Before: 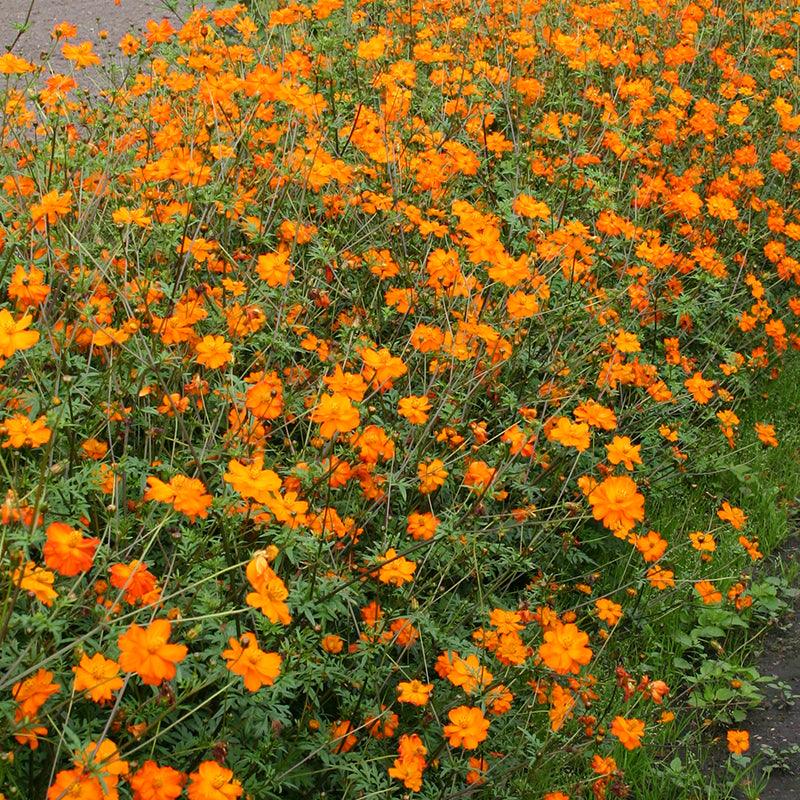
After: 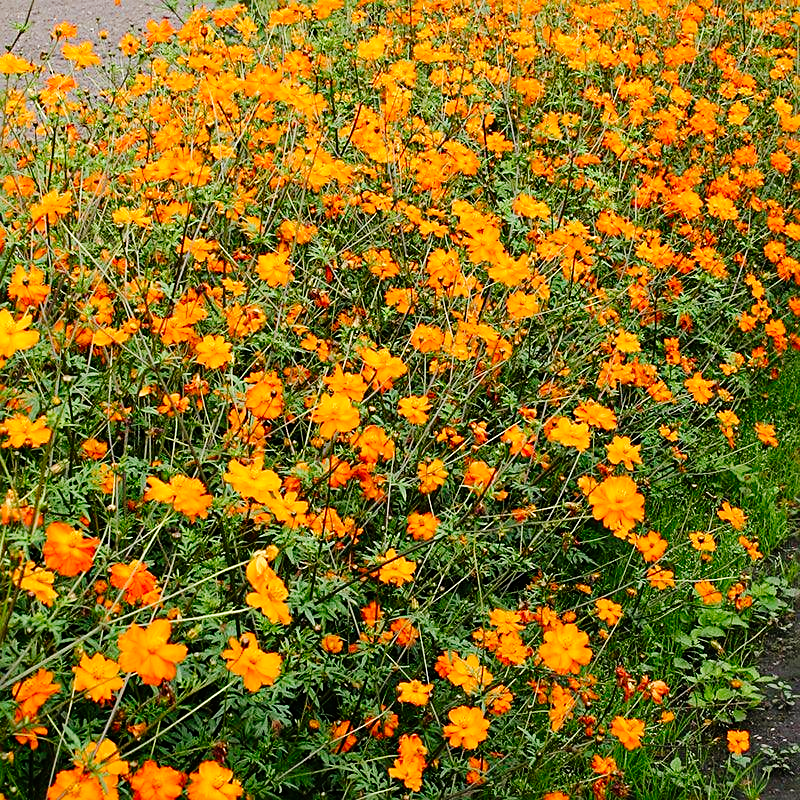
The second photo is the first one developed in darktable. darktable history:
tone curve: curves: ch0 [(0, 0) (0.003, 0.006) (0.011, 0.007) (0.025, 0.009) (0.044, 0.012) (0.069, 0.021) (0.1, 0.036) (0.136, 0.056) (0.177, 0.105) (0.224, 0.165) (0.277, 0.251) (0.335, 0.344) (0.399, 0.439) (0.468, 0.532) (0.543, 0.628) (0.623, 0.718) (0.709, 0.797) (0.801, 0.874) (0.898, 0.943) (1, 1)], preserve colors none
sharpen: on, module defaults
